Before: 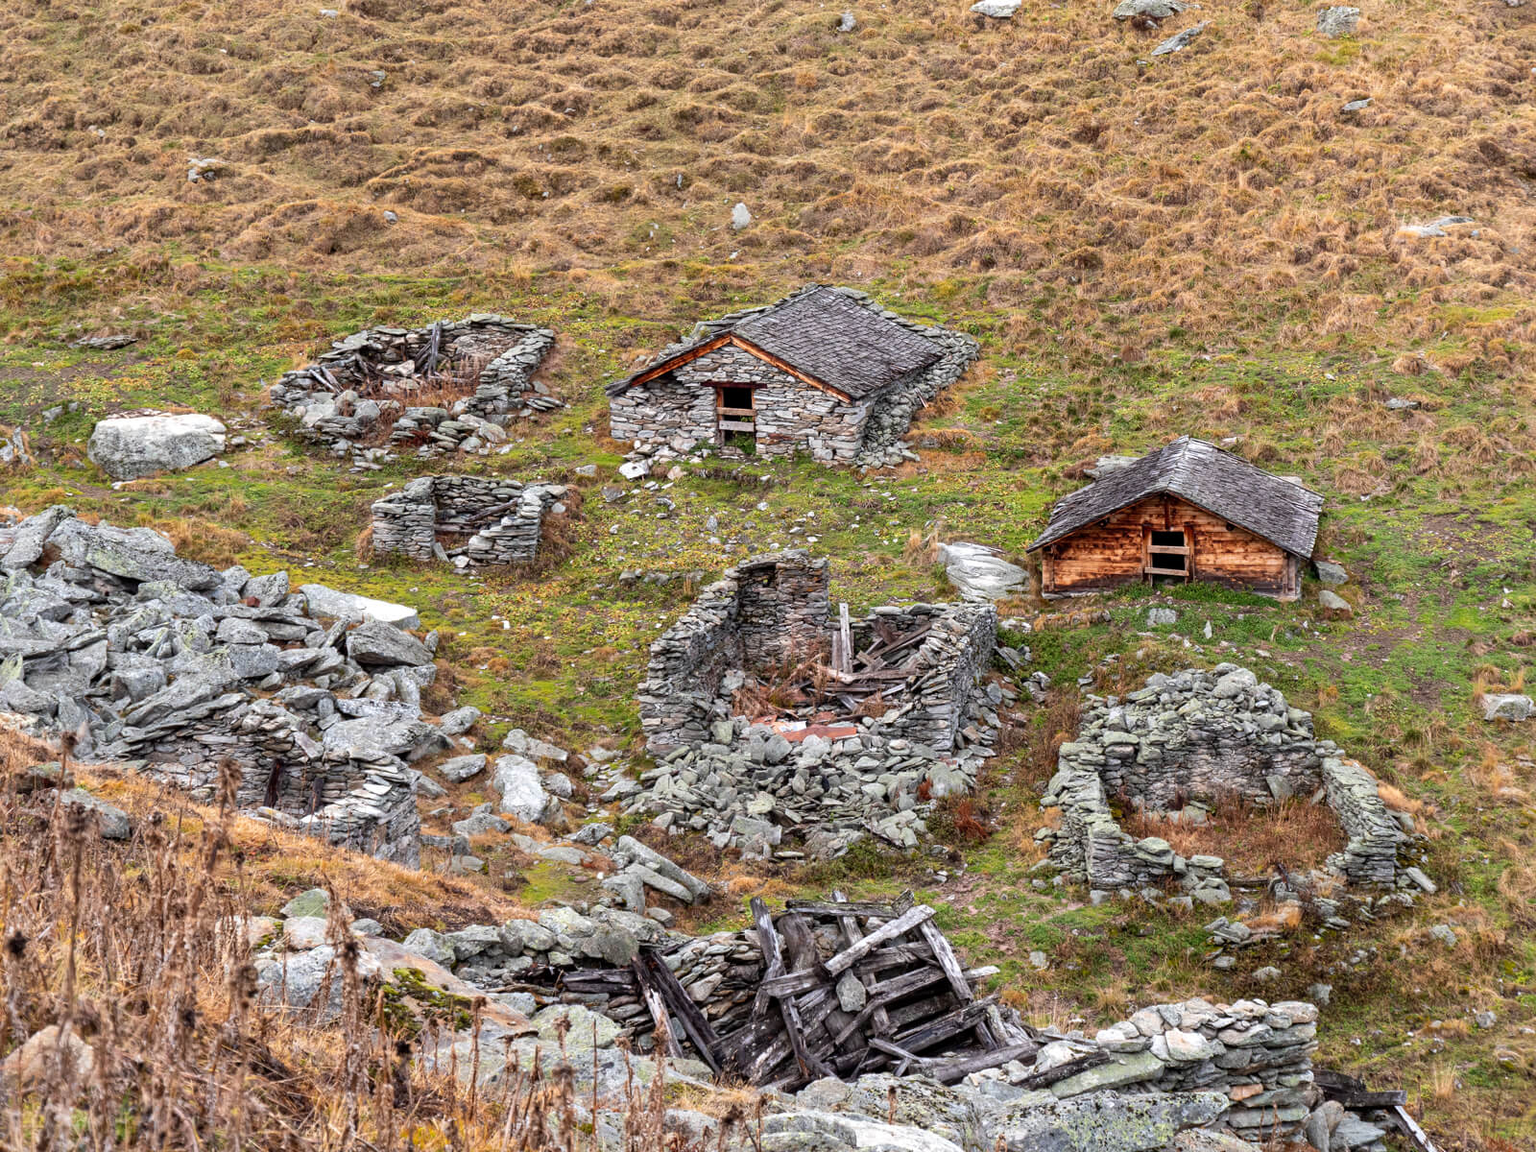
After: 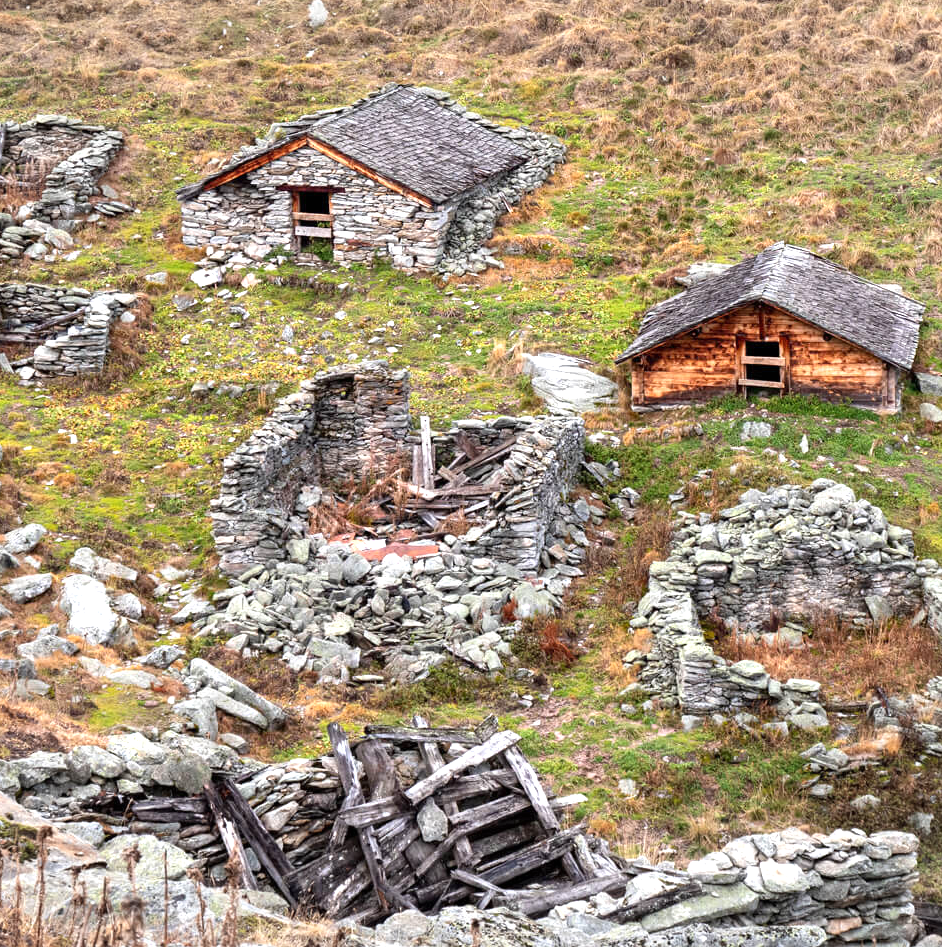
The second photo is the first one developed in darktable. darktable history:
exposure: black level correction 0, exposure 0.697 EV, compensate exposure bias true, compensate highlight preservation false
vignetting: fall-off start 99.53%, brightness -0.176, saturation -0.288, center (-0.011, 0), width/height ratio 1.309, unbound false
crop and rotate: left 28.406%, top 17.705%, right 12.697%, bottom 3.306%
